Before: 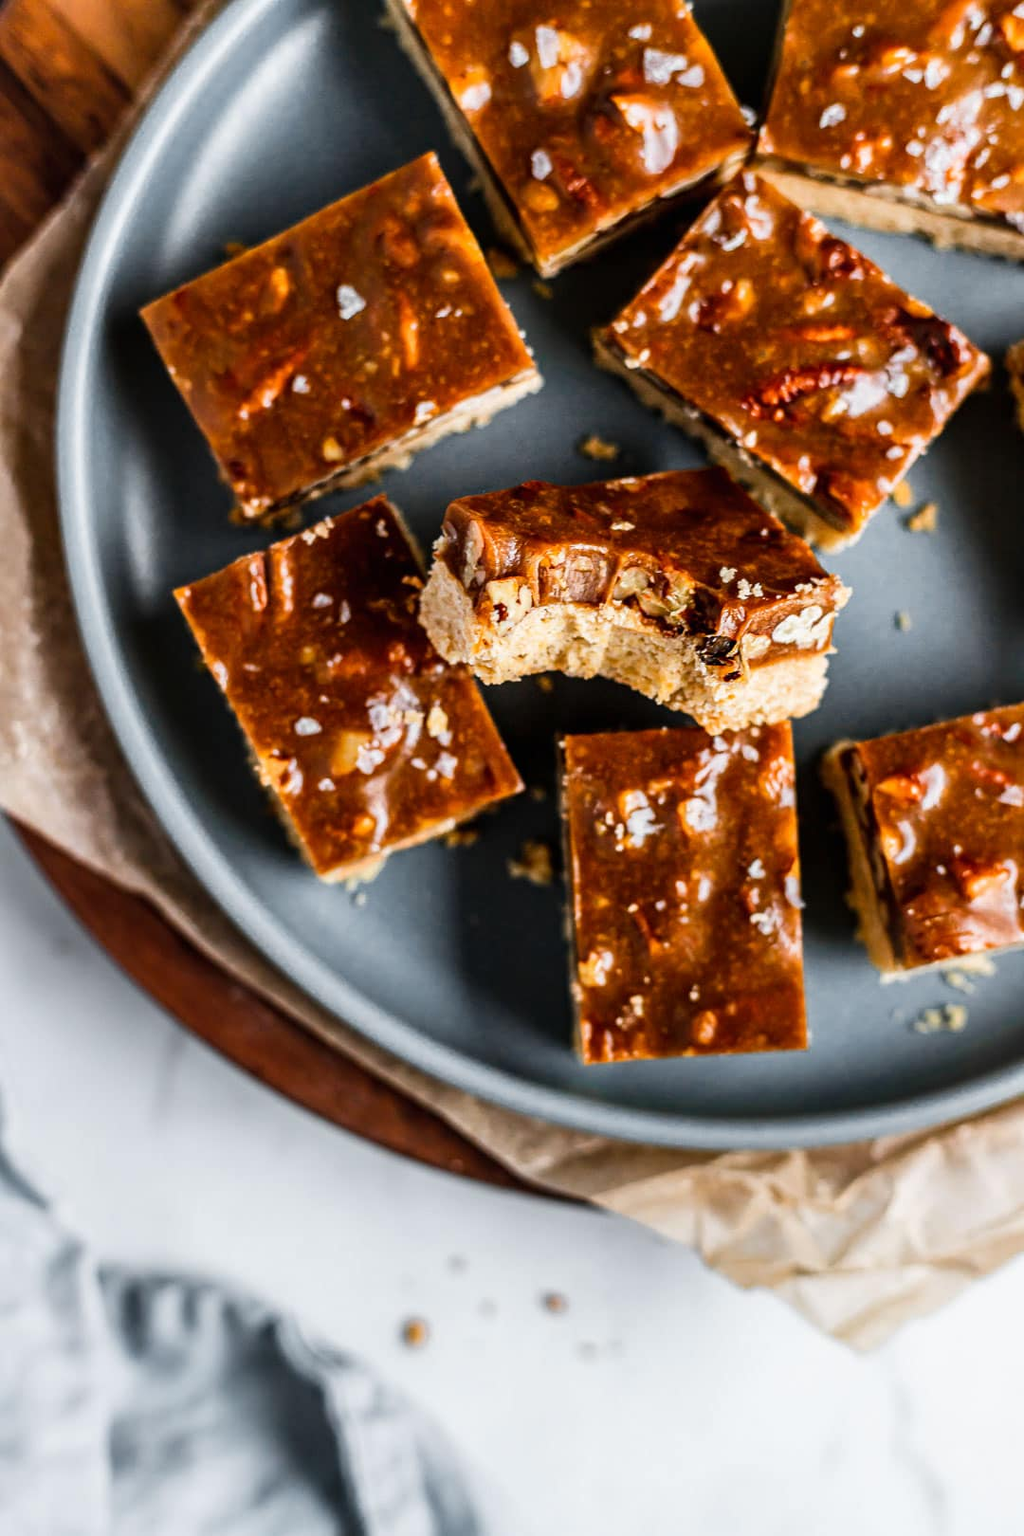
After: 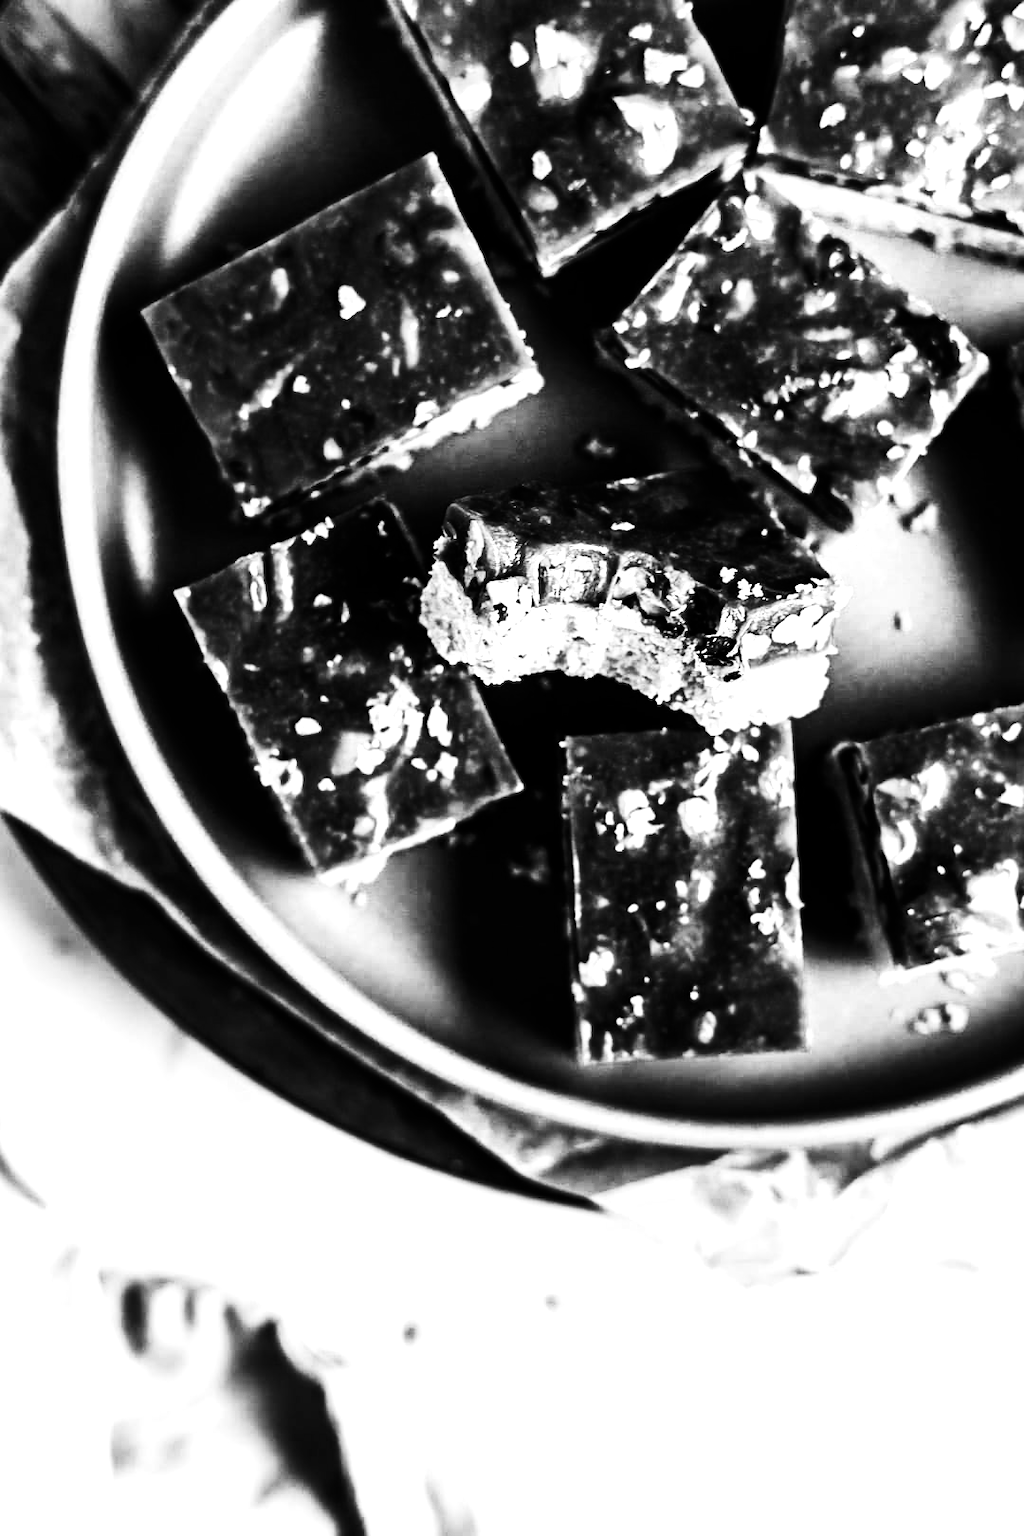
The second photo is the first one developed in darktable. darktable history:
color calibration: output gray [0.31, 0.36, 0.33, 0], gray › normalize channels true, illuminant same as pipeline (D50), adaptation XYZ, x 0.346, y 0.359, temperature 5003.08 K, gamut compression 0.013
tone equalizer: -8 EV -1.12 EV, -7 EV -1.03 EV, -6 EV -0.897 EV, -5 EV -0.585 EV, -3 EV 0.579 EV, -2 EV 0.86 EV, -1 EV 0.986 EV, +0 EV 1.06 EV, edges refinement/feathering 500, mask exposure compensation -1.57 EV, preserve details no
shadows and highlights: shadows -13.22, white point adjustment 4.09, highlights 27.44
contrast brightness saturation: contrast 0.312, brightness -0.081, saturation 0.17
